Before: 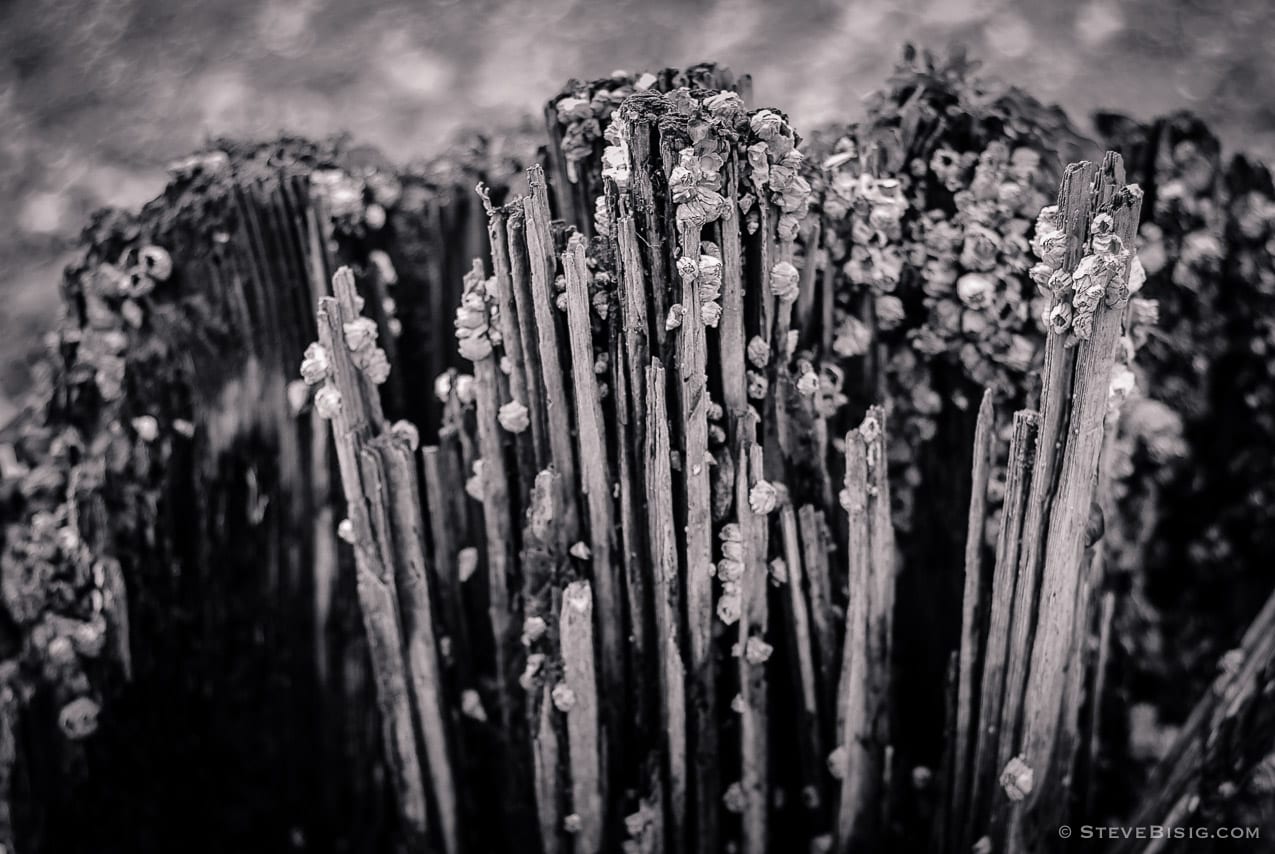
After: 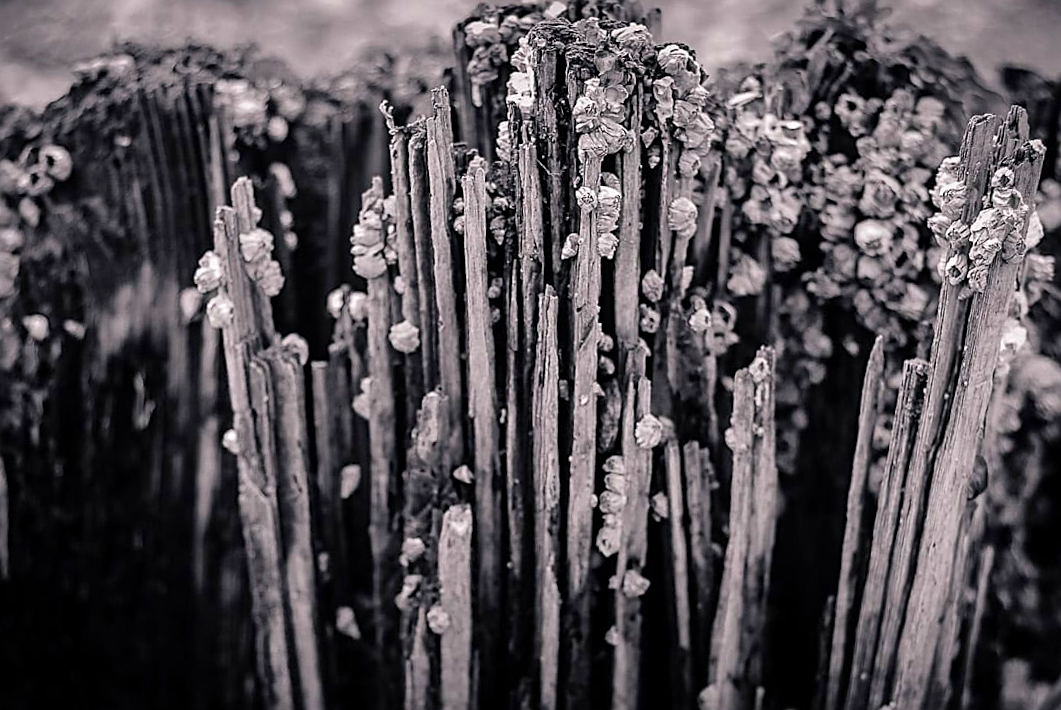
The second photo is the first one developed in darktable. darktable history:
sharpen: on, module defaults
color balance rgb: linear chroma grading › global chroma 15%, perceptual saturation grading › global saturation 30%
crop and rotate: angle -3.27°, left 5.211%, top 5.211%, right 4.607%, bottom 4.607%
